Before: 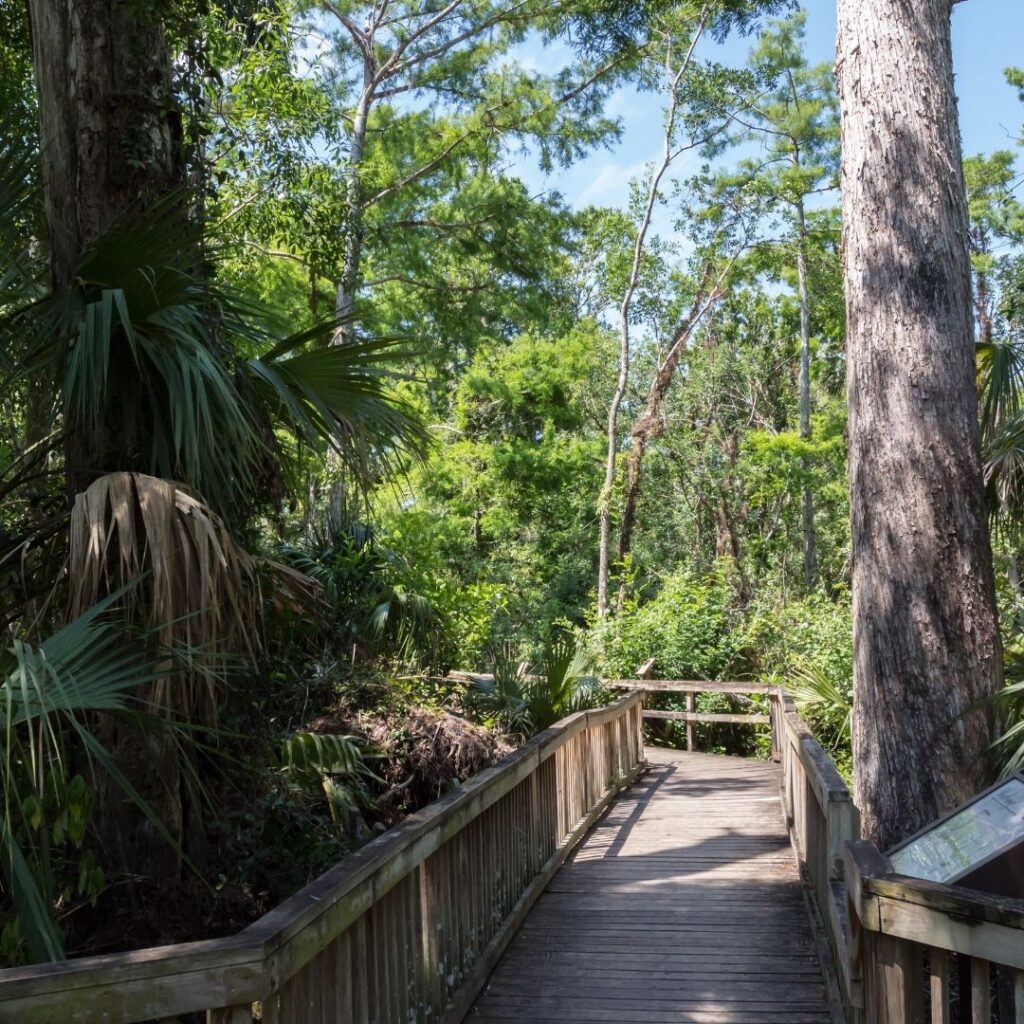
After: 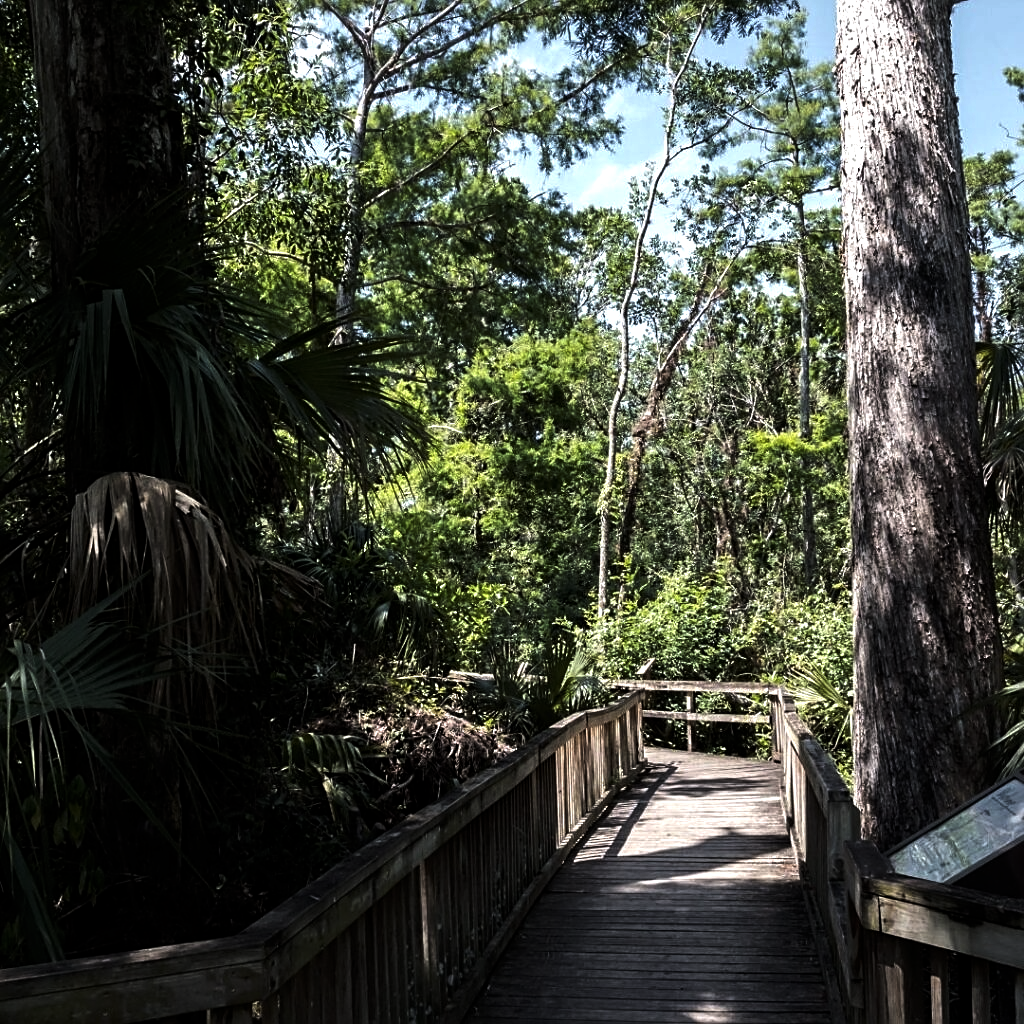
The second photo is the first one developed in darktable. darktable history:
tone equalizer: -8 EV -0.417 EV, -7 EV -0.389 EV, -6 EV -0.333 EV, -5 EV -0.222 EV, -3 EV 0.222 EV, -2 EV 0.333 EV, -1 EV 0.389 EV, +0 EV 0.417 EV, edges refinement/feathering 500, mask exposure compensation -1.57 EV, preserve details no
levels: levels [0, 0.618, 1]
sharpen: on, module defaults
